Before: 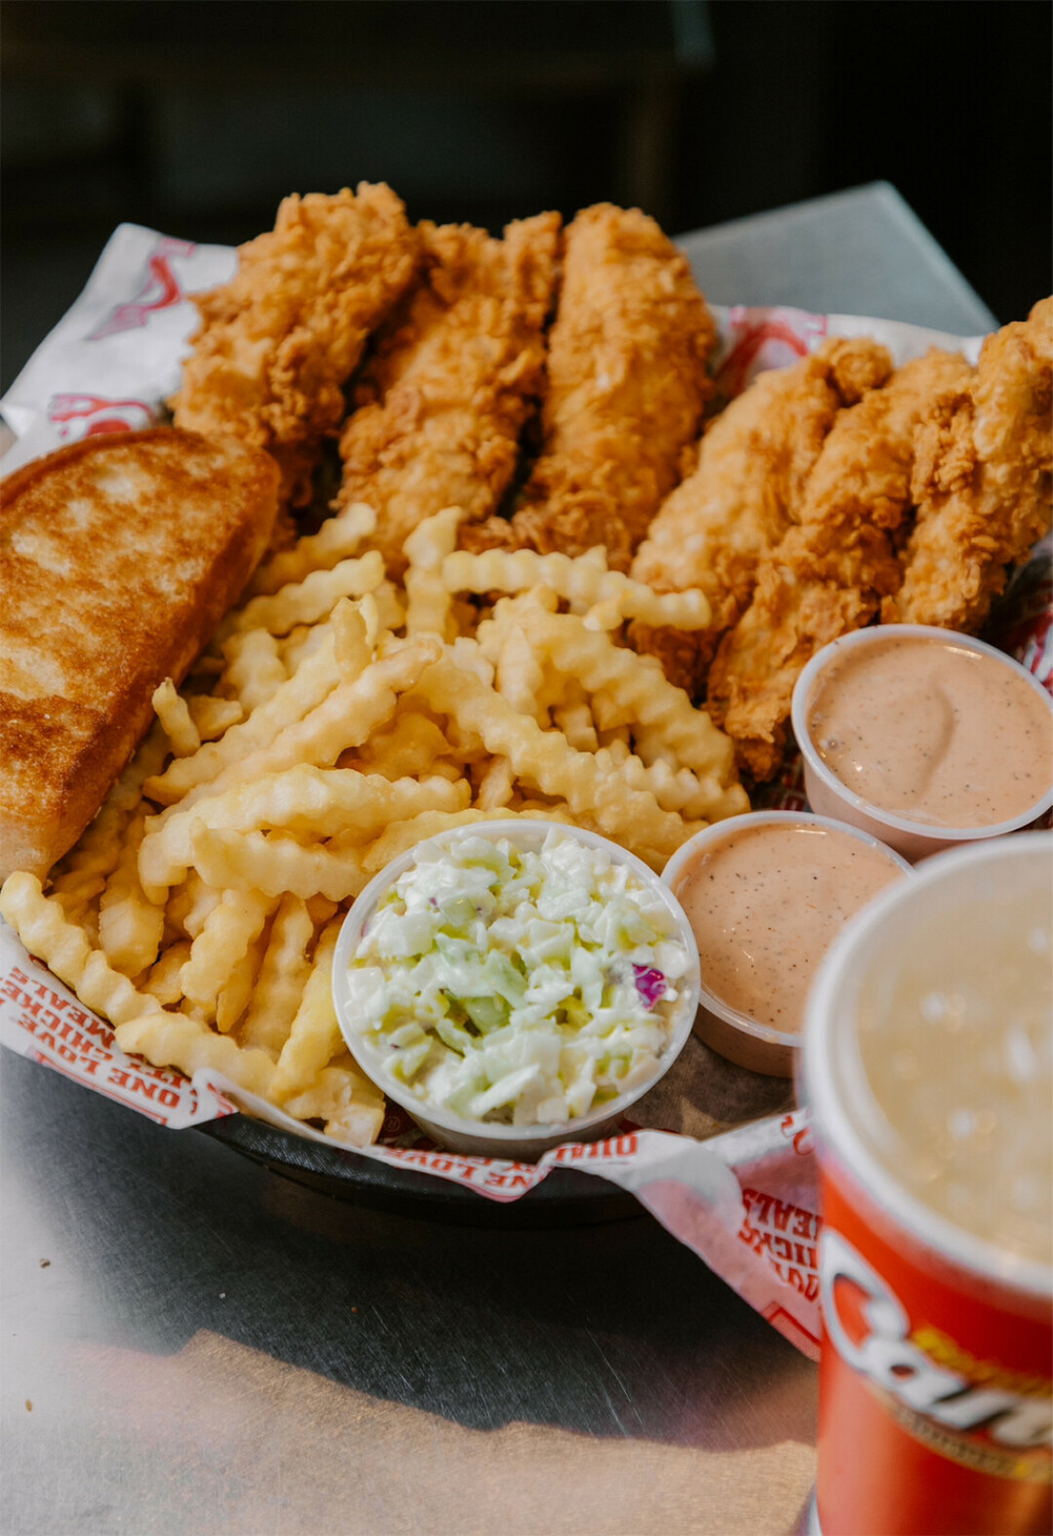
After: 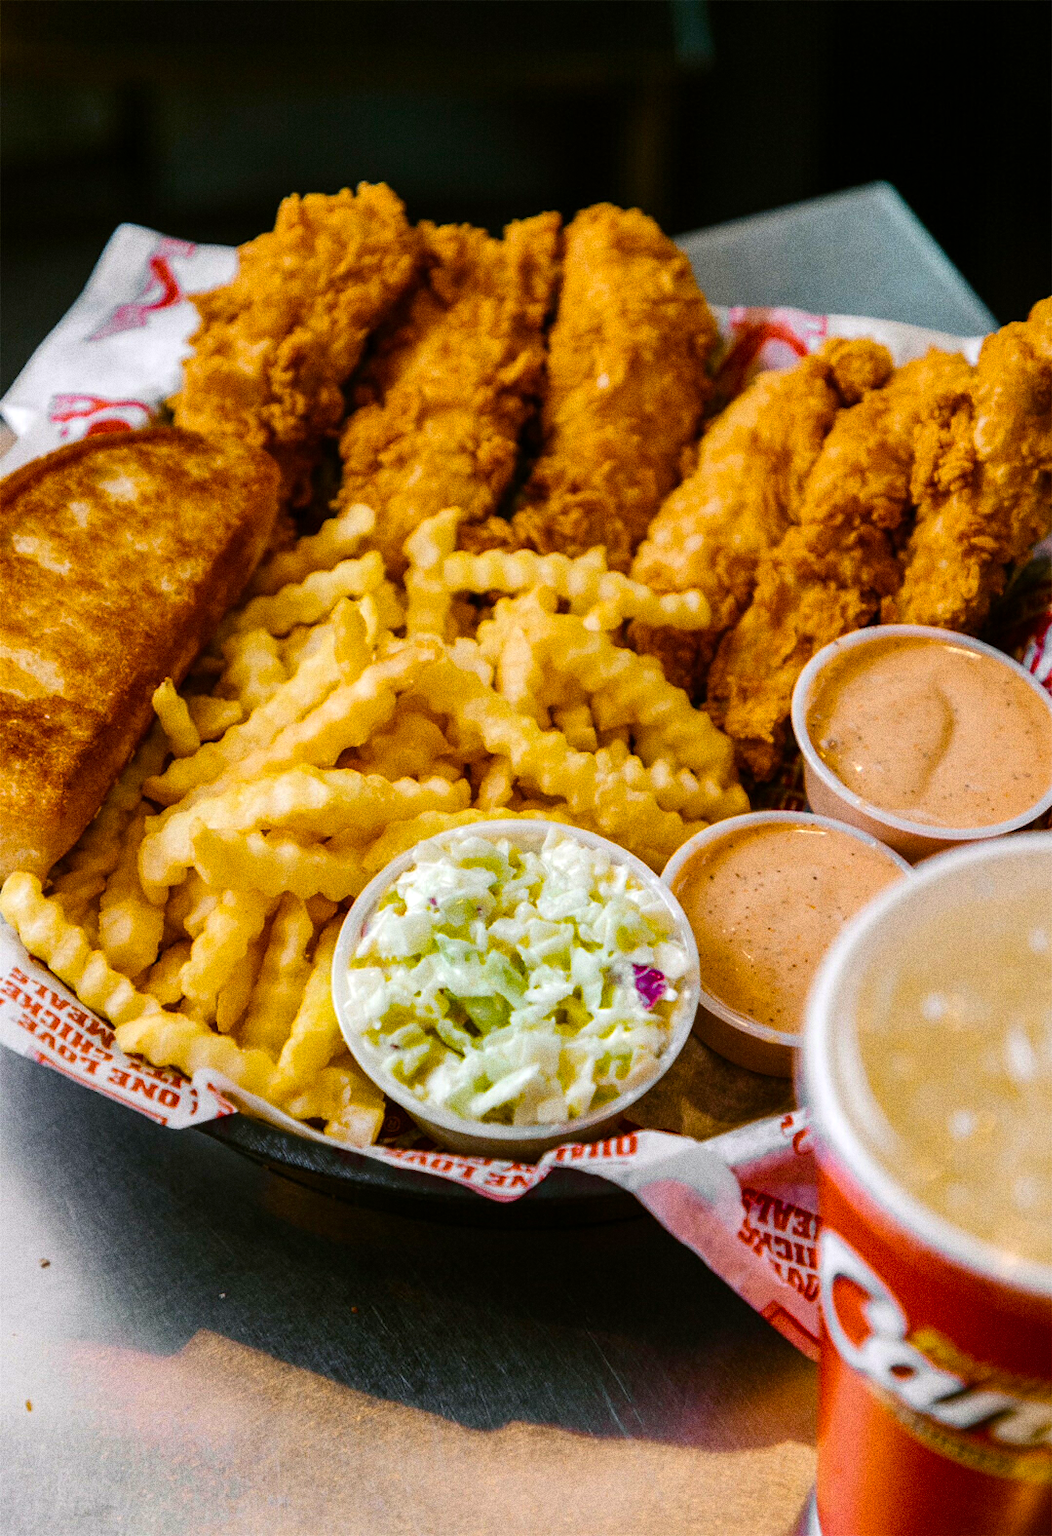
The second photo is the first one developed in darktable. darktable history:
grain: coarseness 0.09 ISO, strength 40%
color balance rgb: linear chroma grading › global chroma 9%, perceptual saturation grading › global saturation 36%, perceptual saturation grading › shadows 35%, perceptual brilliance grading › global brilliance 15%, perceptual brilliance grading › shadows -35%, global vibrance 15%
